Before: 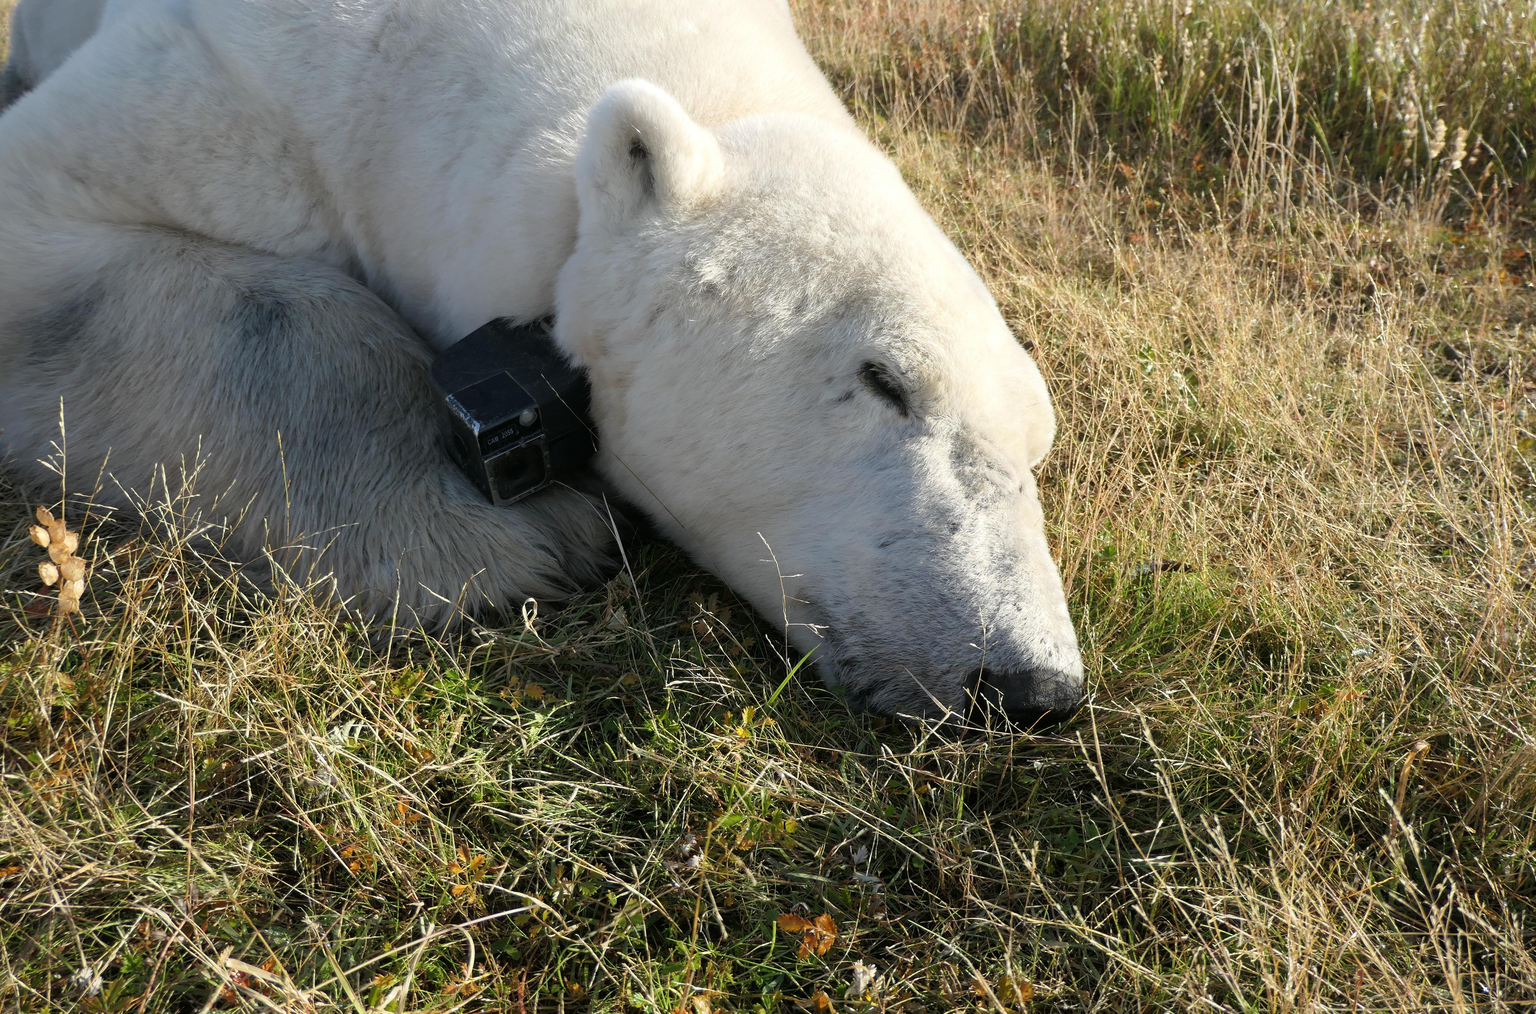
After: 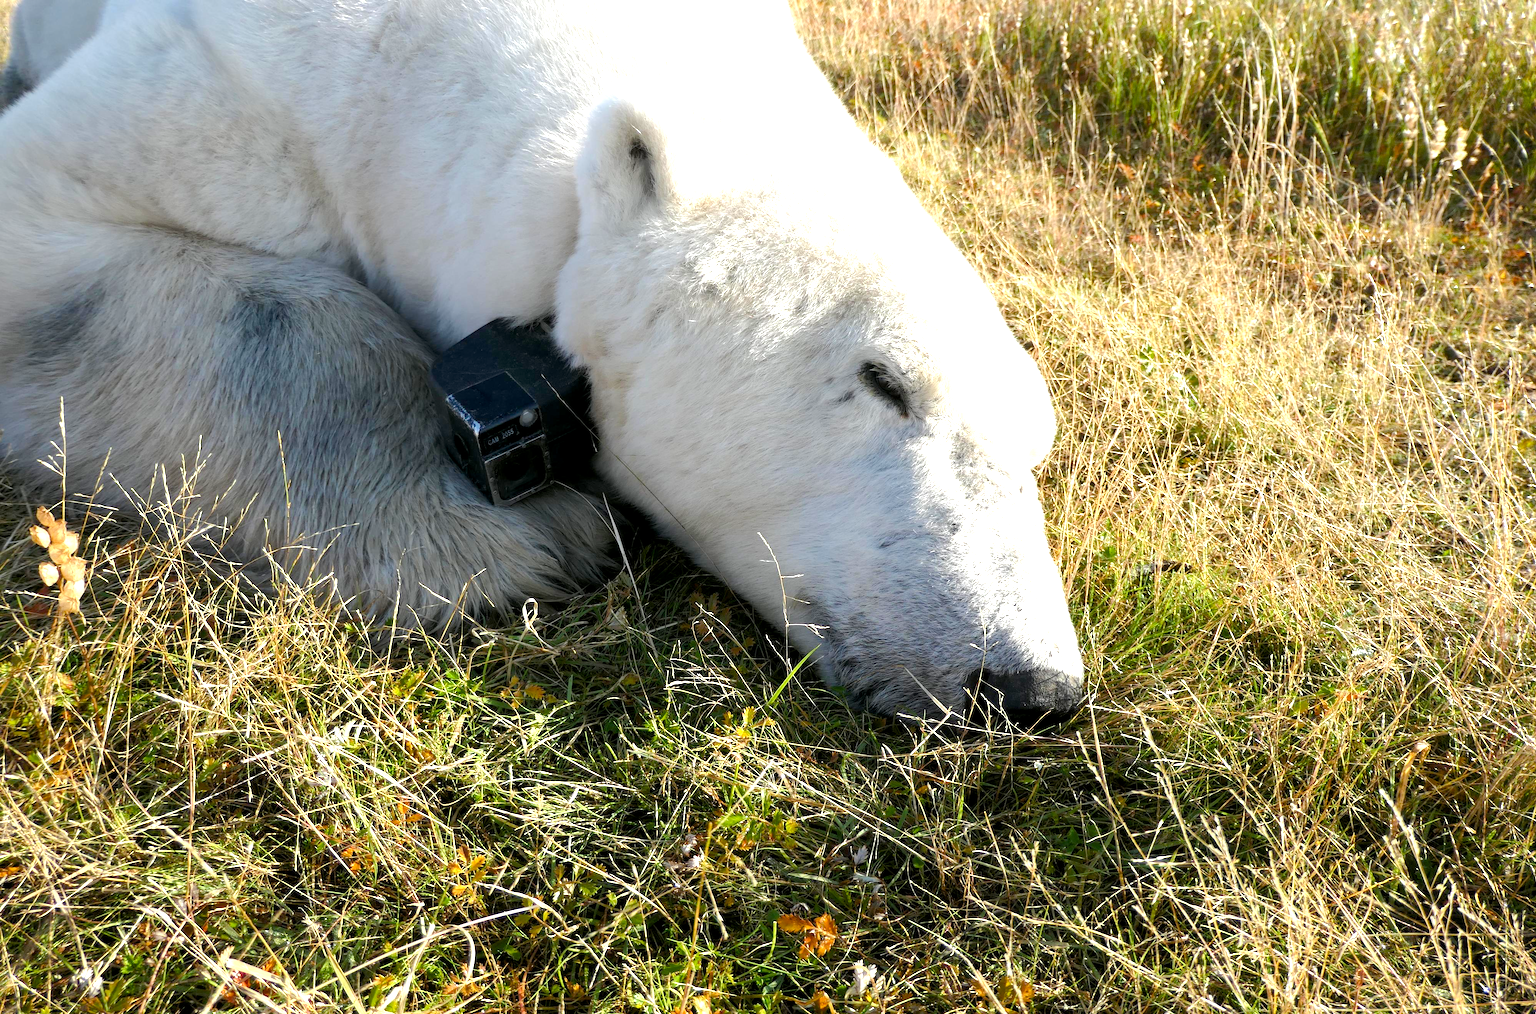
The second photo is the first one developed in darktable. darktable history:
color balance rgb: global offset › luminance -0.51%, perceptual saturation grading › global saturation 27.53%, perceptual saturation grading › highlights -25%, perceptual saturation grading › shadows 25%, perceptual brilliance grading › highlights 6.62%, perceptual brilliance grading › mid-tones 17.07%, perceptual brilliance grading › shadows -5.23%
exposure: black level correction 0, exposure 0.7 EV, compensate exposure bias true, compensate highlight preservation false
